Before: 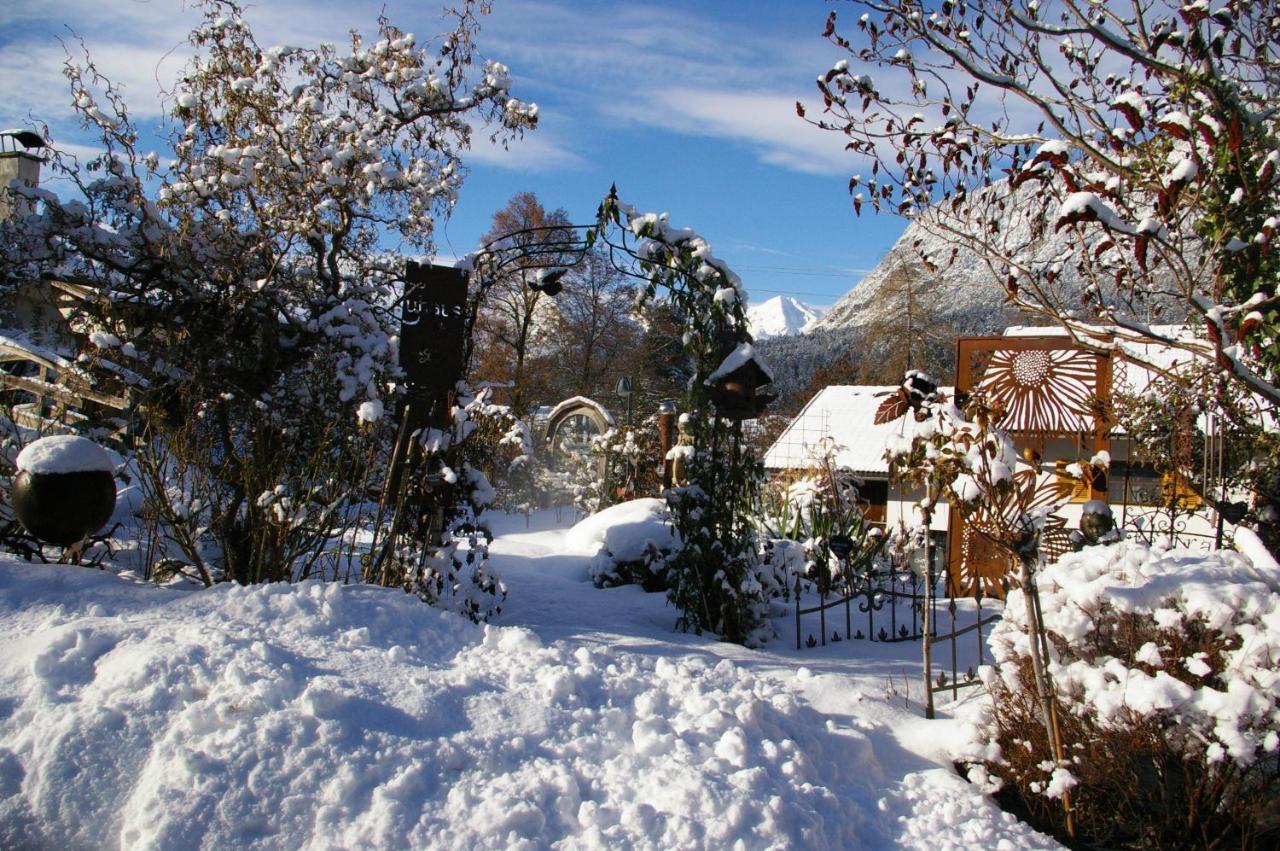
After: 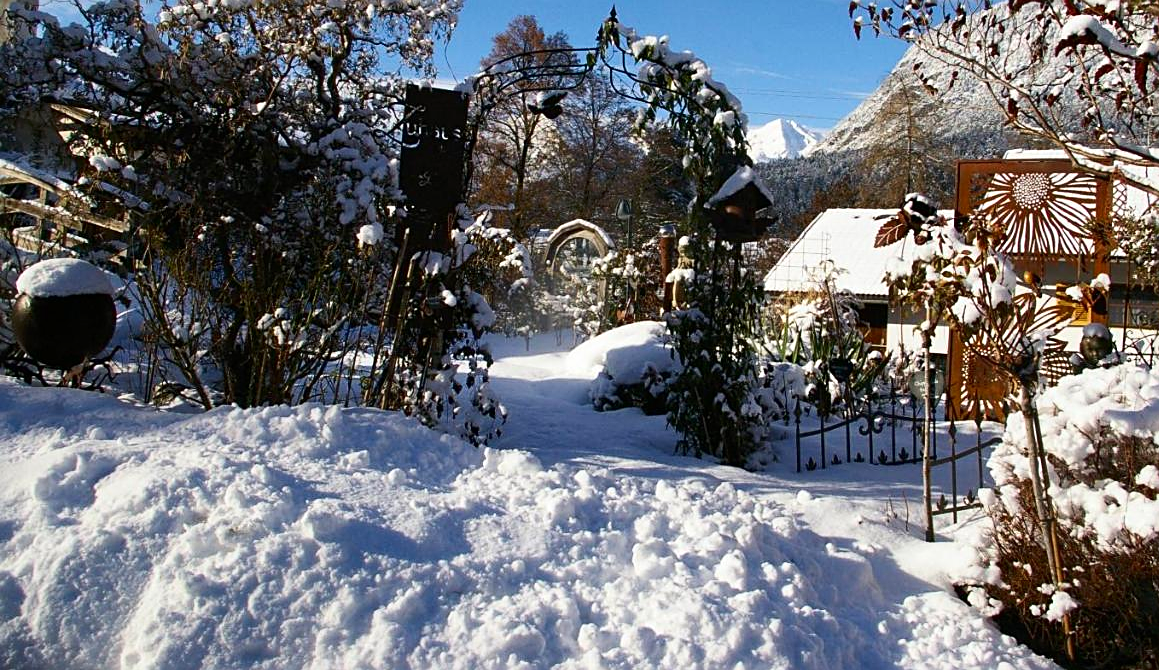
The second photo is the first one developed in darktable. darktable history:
contrast brightness saturation: contrast 0.15, brightness -0.01, saturation 0.1
crop: top 20.916%, right 9.437%, bottom 0.316%
sharpen: on, module defaults
